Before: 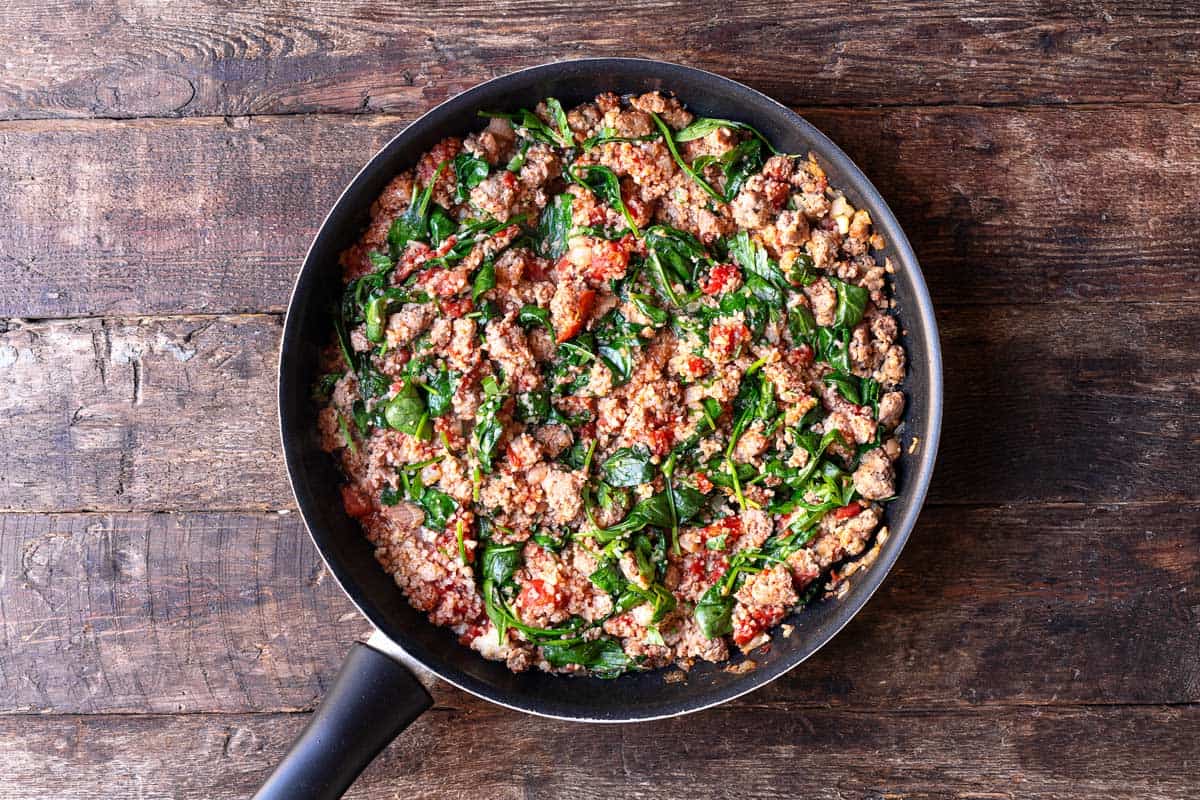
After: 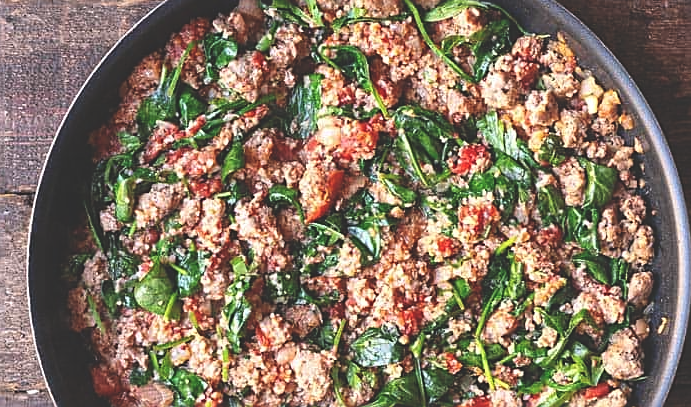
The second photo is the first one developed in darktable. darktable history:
shadows and highlights: radius 265.07, soften with gaussian
exposure: black level correction -0.028, compensate highlight preservation false
crop: left 20.96%, top 15.12%, right 21.399%, bottom 33.984%
sharpen: on, module defaults
